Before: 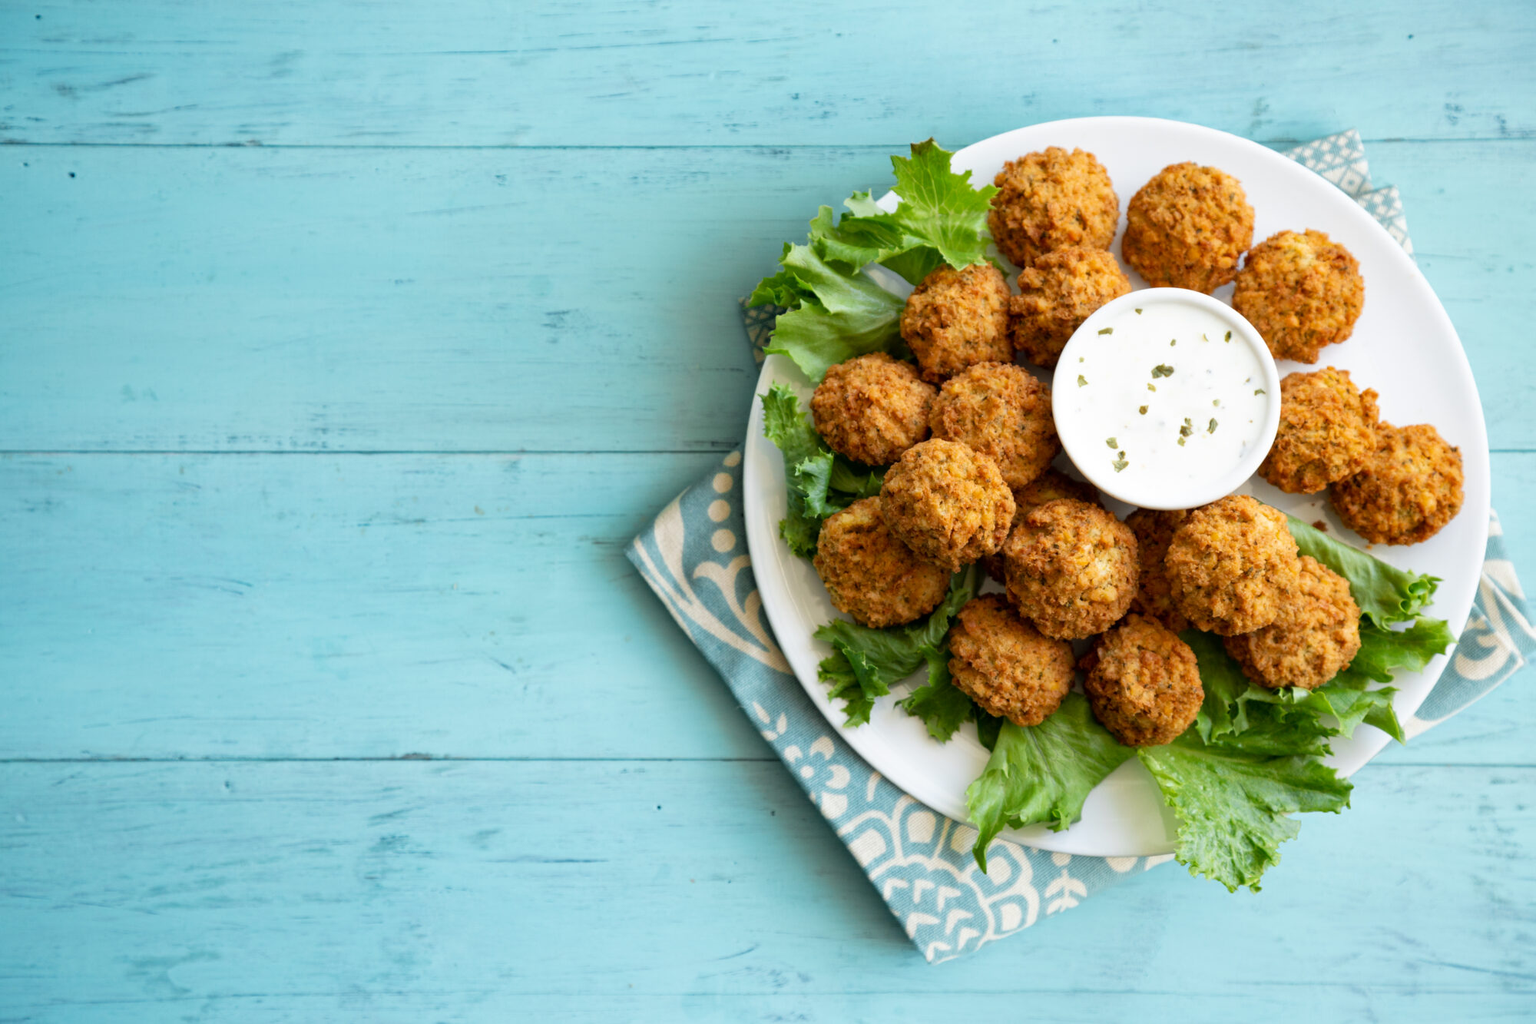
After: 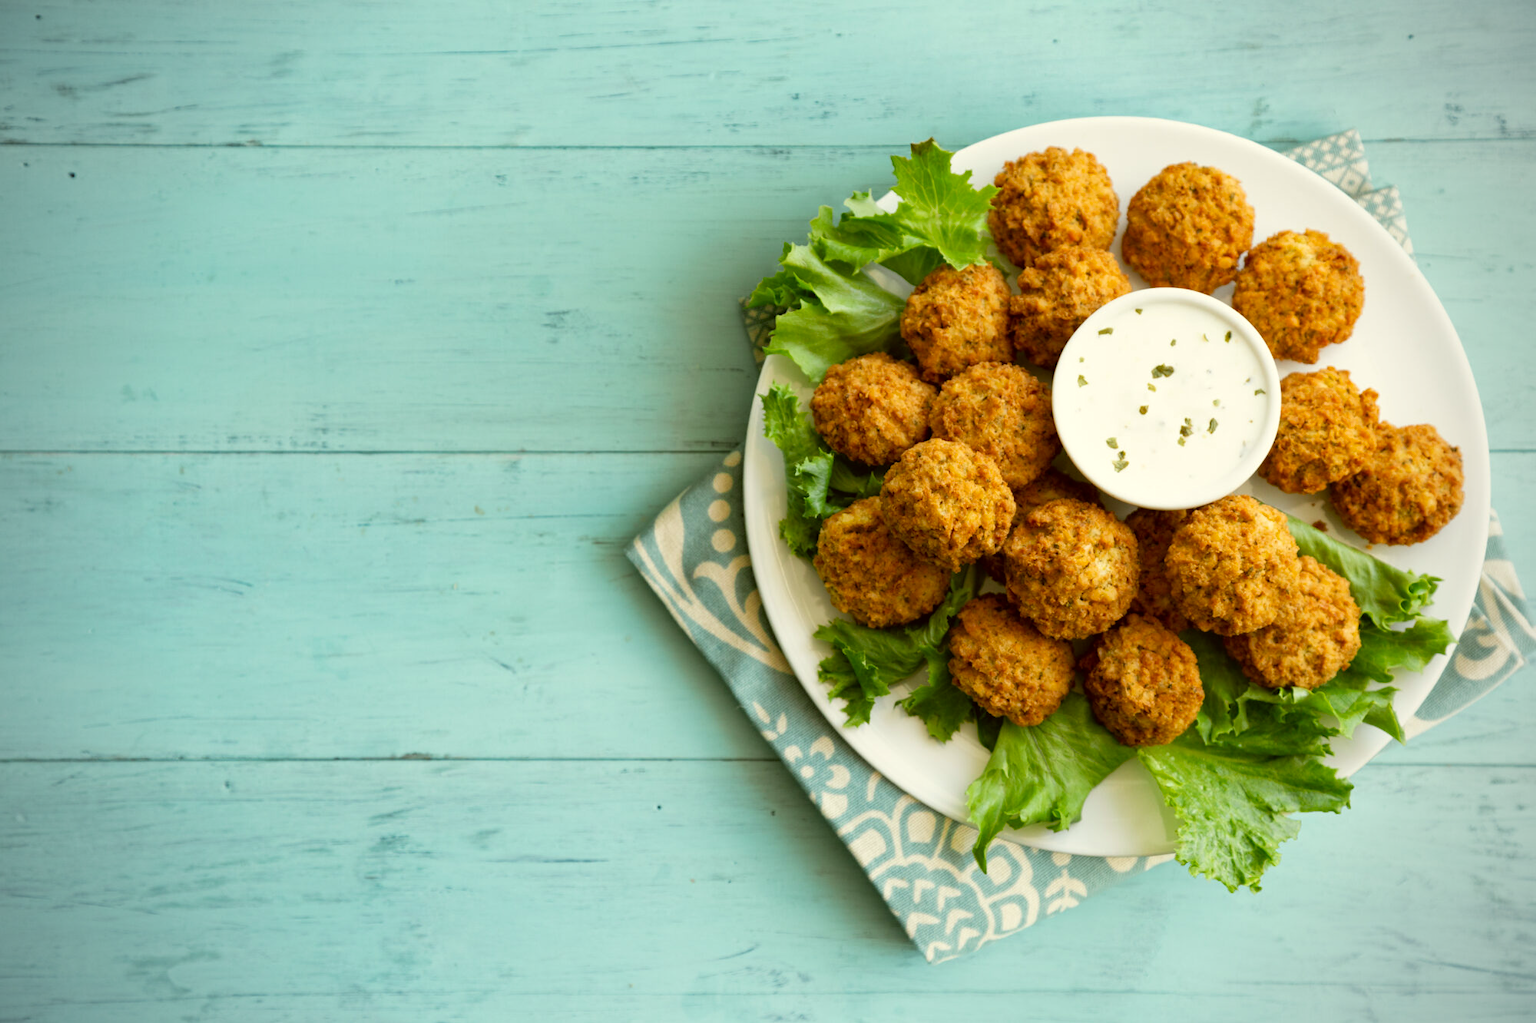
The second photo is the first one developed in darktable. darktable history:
vignetting: fall-off radius 60.92%
color correction: highlights a* -1.43, highlights b* 10.12, shadows a* 0.395, shadows b* 19.35
